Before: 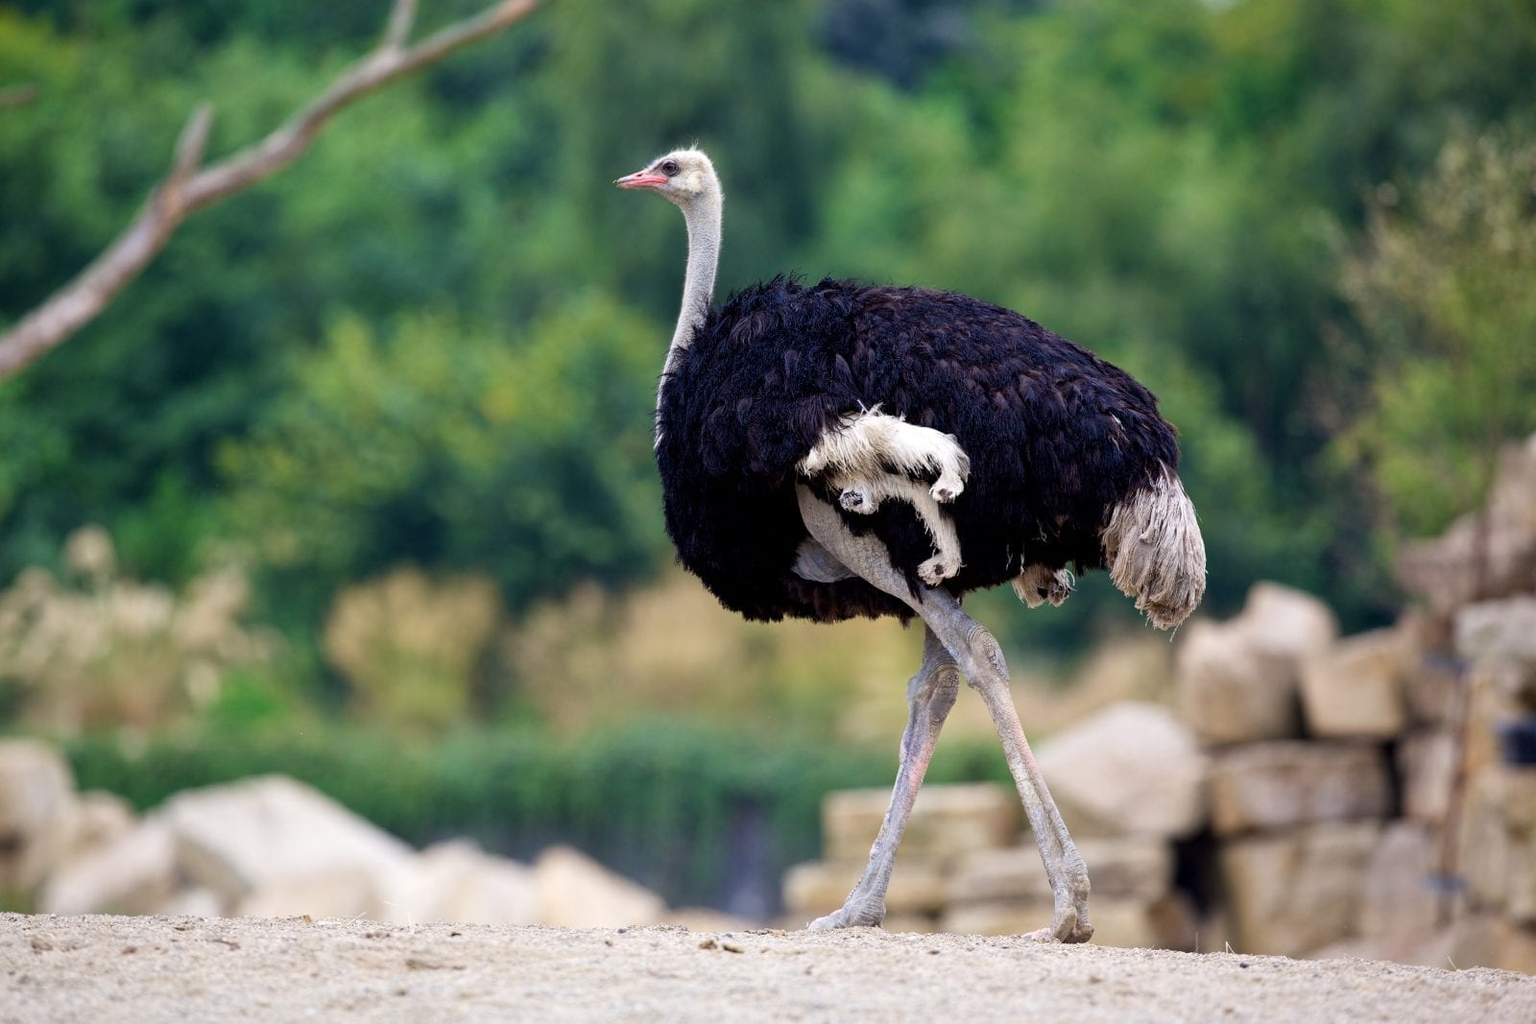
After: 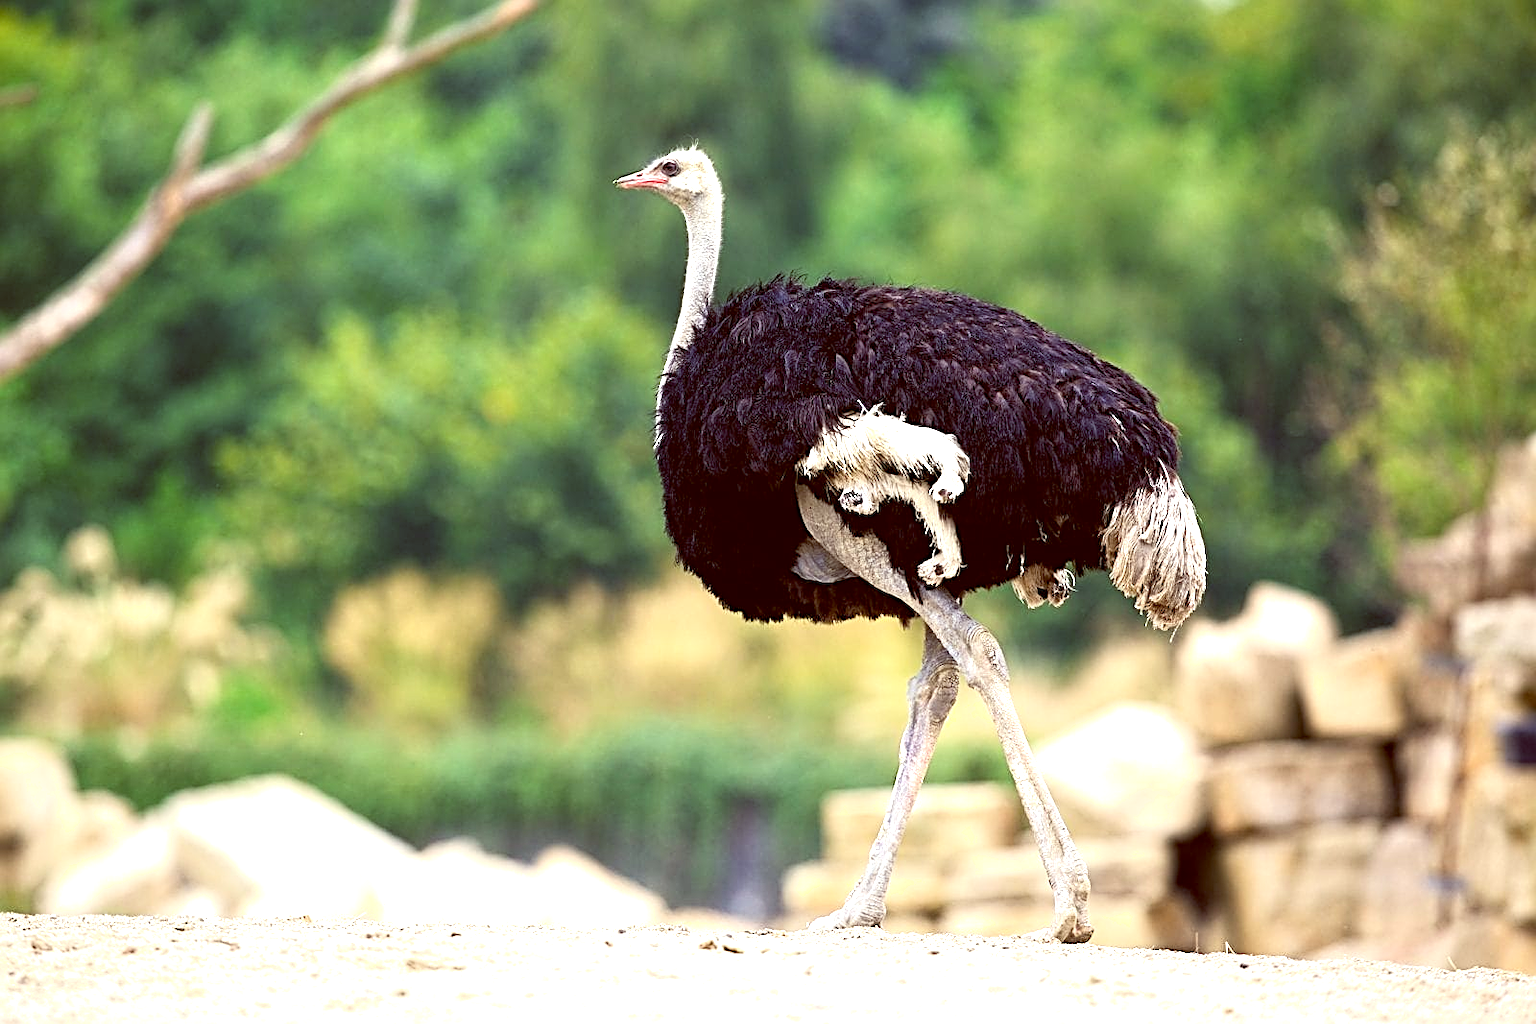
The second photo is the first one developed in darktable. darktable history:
shadows and highlights: shadows 0, highlights 40
sharpen: radius 2.584, amount 0.688
color balance: lift [1.001, 1.007, 1, 0.993], gamma [1.023, 1.026, 1.01, 0.974], gain [0.964, 1.059, 1.073, 0.927]
exposure: black level correction 0, exposure 1 EV, compensate highlight preservation false
